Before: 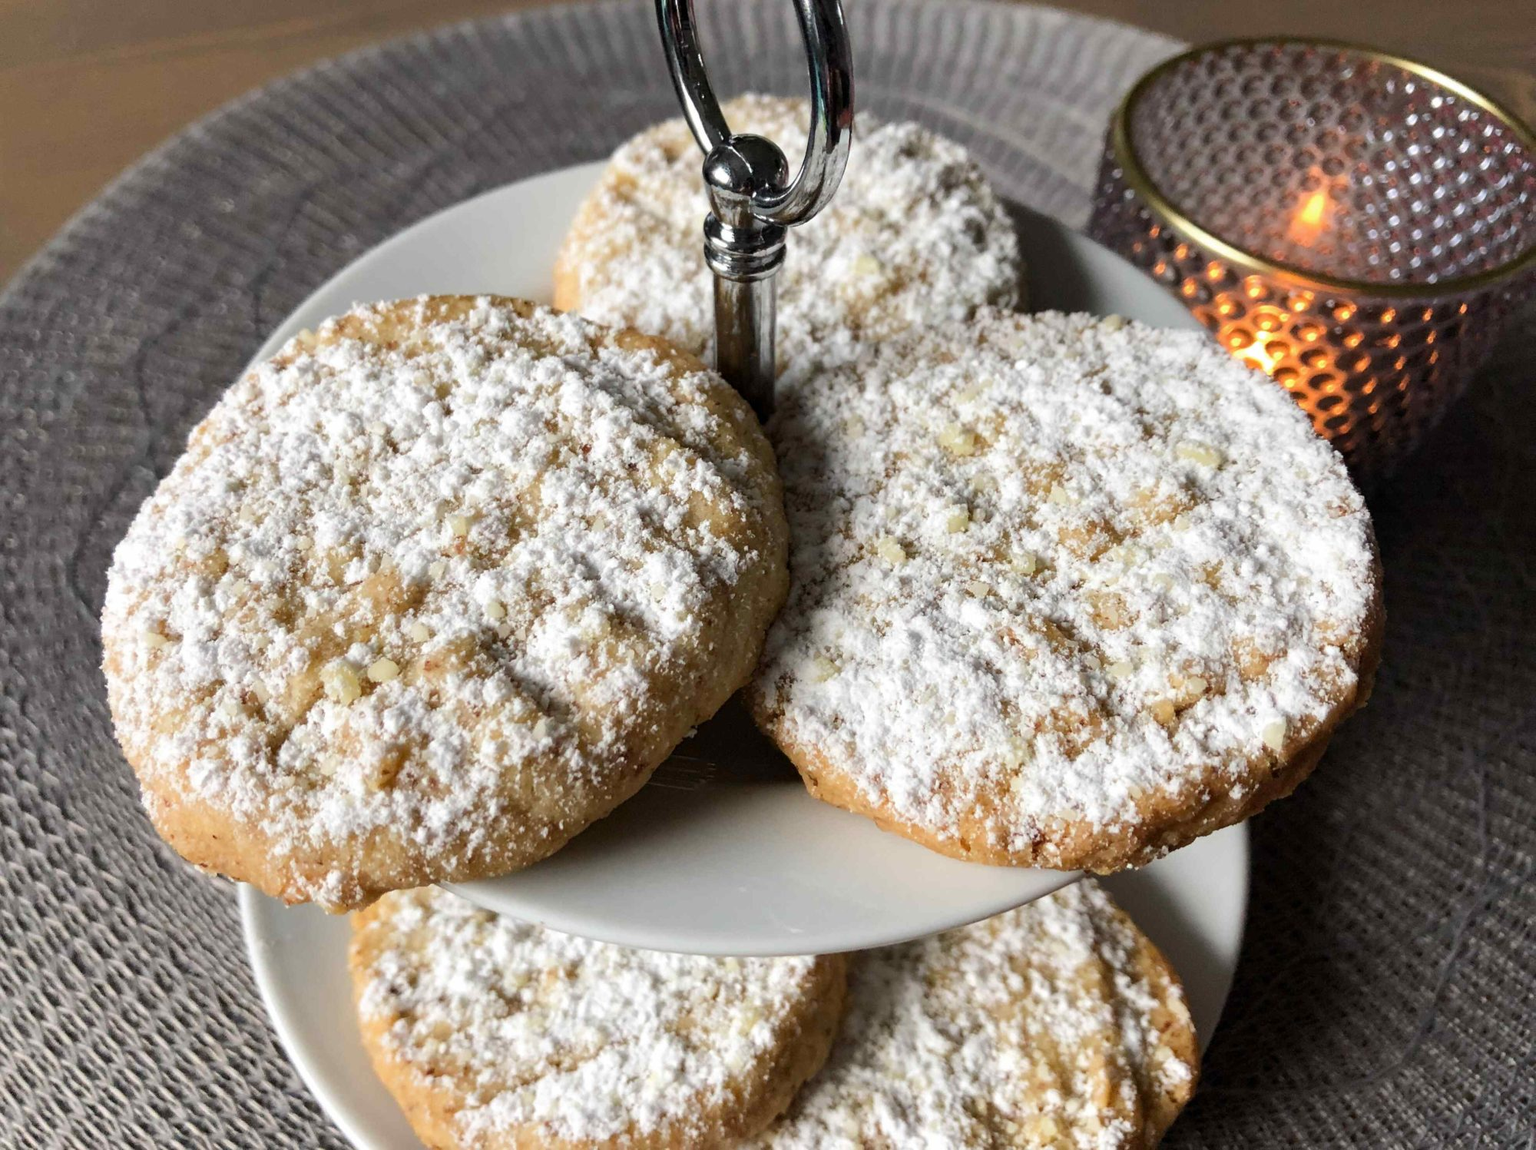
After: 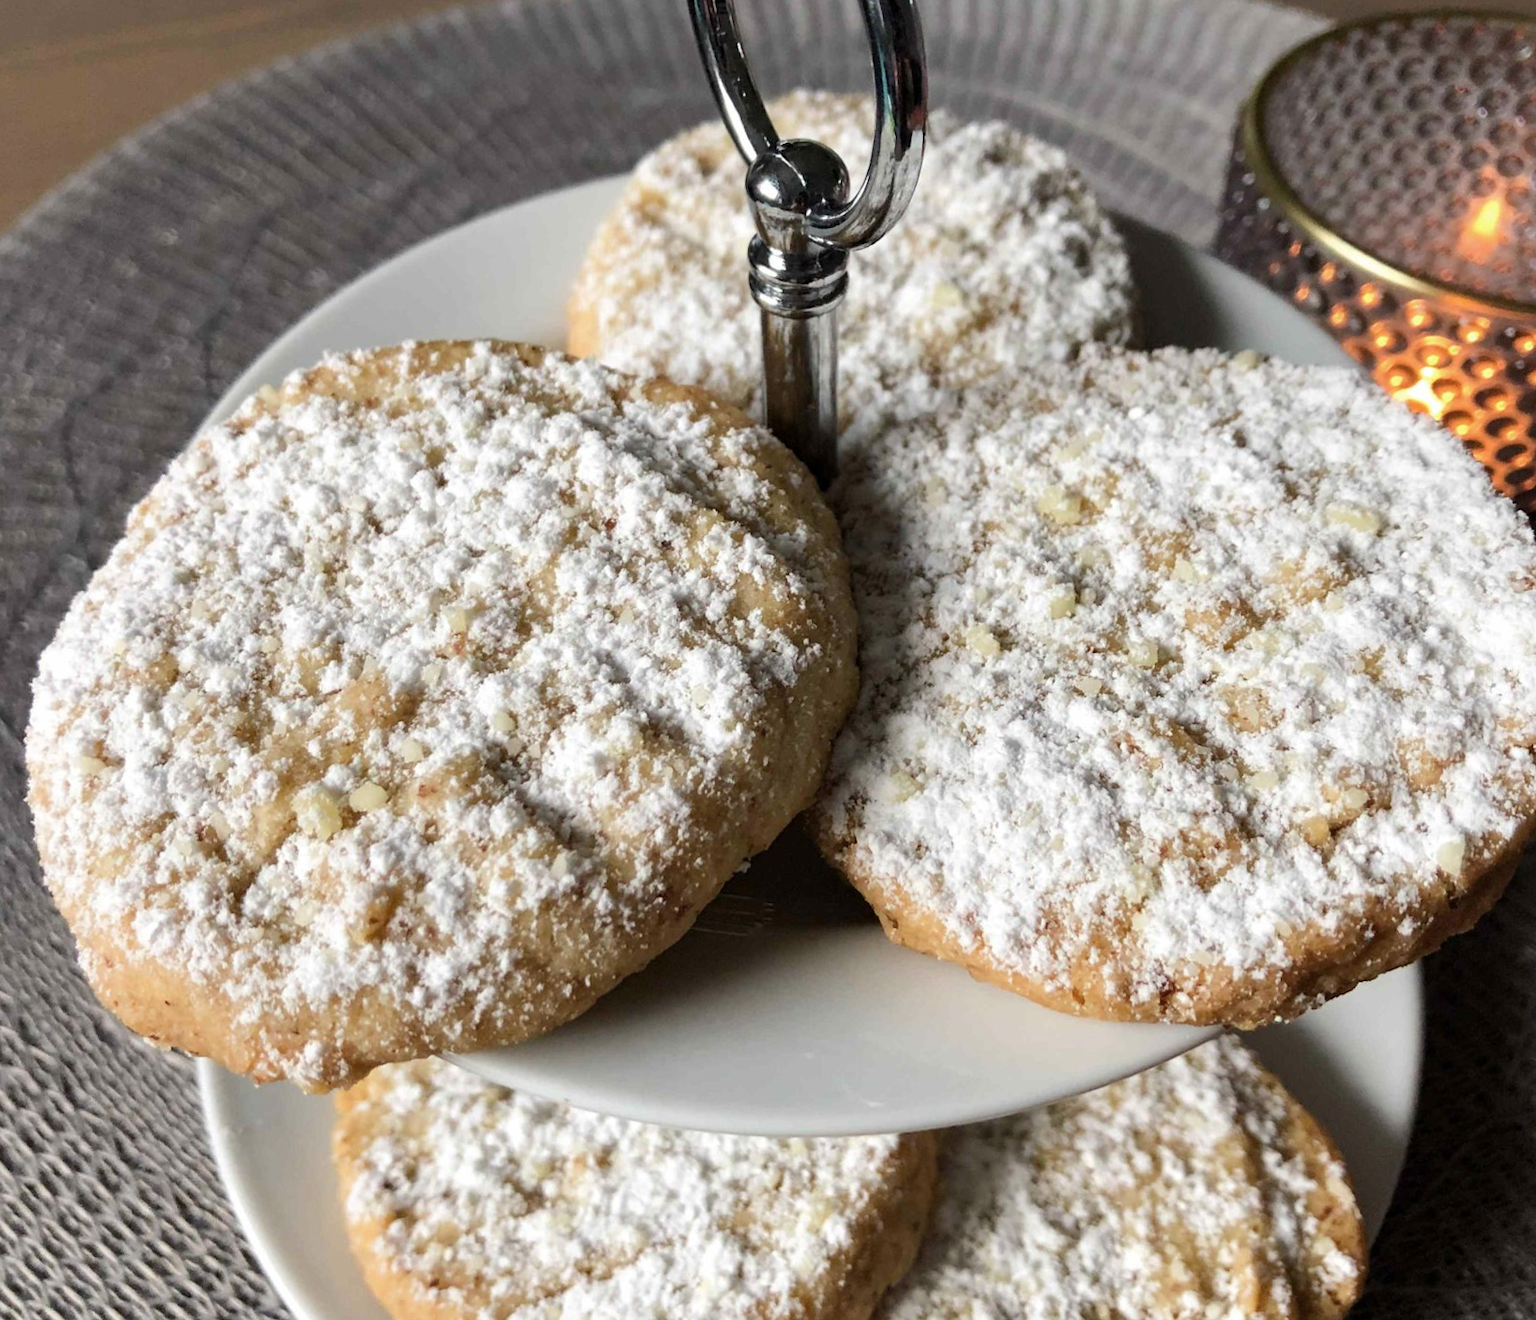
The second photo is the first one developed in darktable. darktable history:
color zones: curves: ch1 [(0, 0.469) (0.001, 0.469) (0.12, 0.446) (0.248, 0.469) (0.5, 0.5) (0.748, 0.5) (0.999, 0.469) (1, 0.469)]
crop and rotate: angle 1°, left 4.281%, top 0.642%, right 11.383%, bottom 2.486%
